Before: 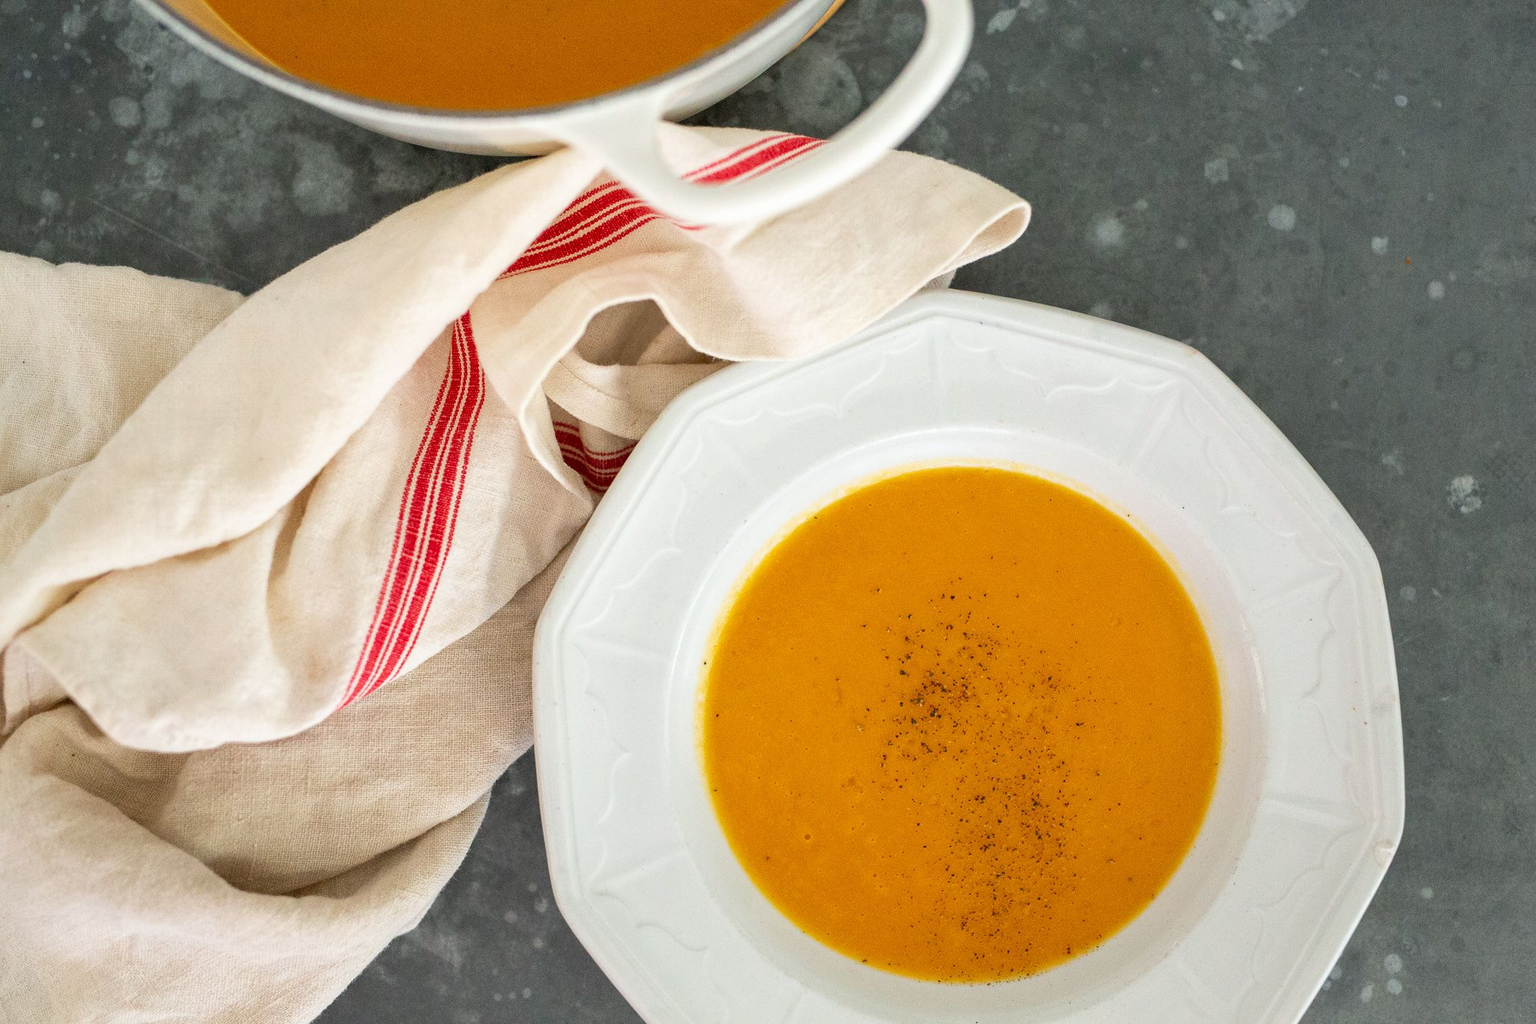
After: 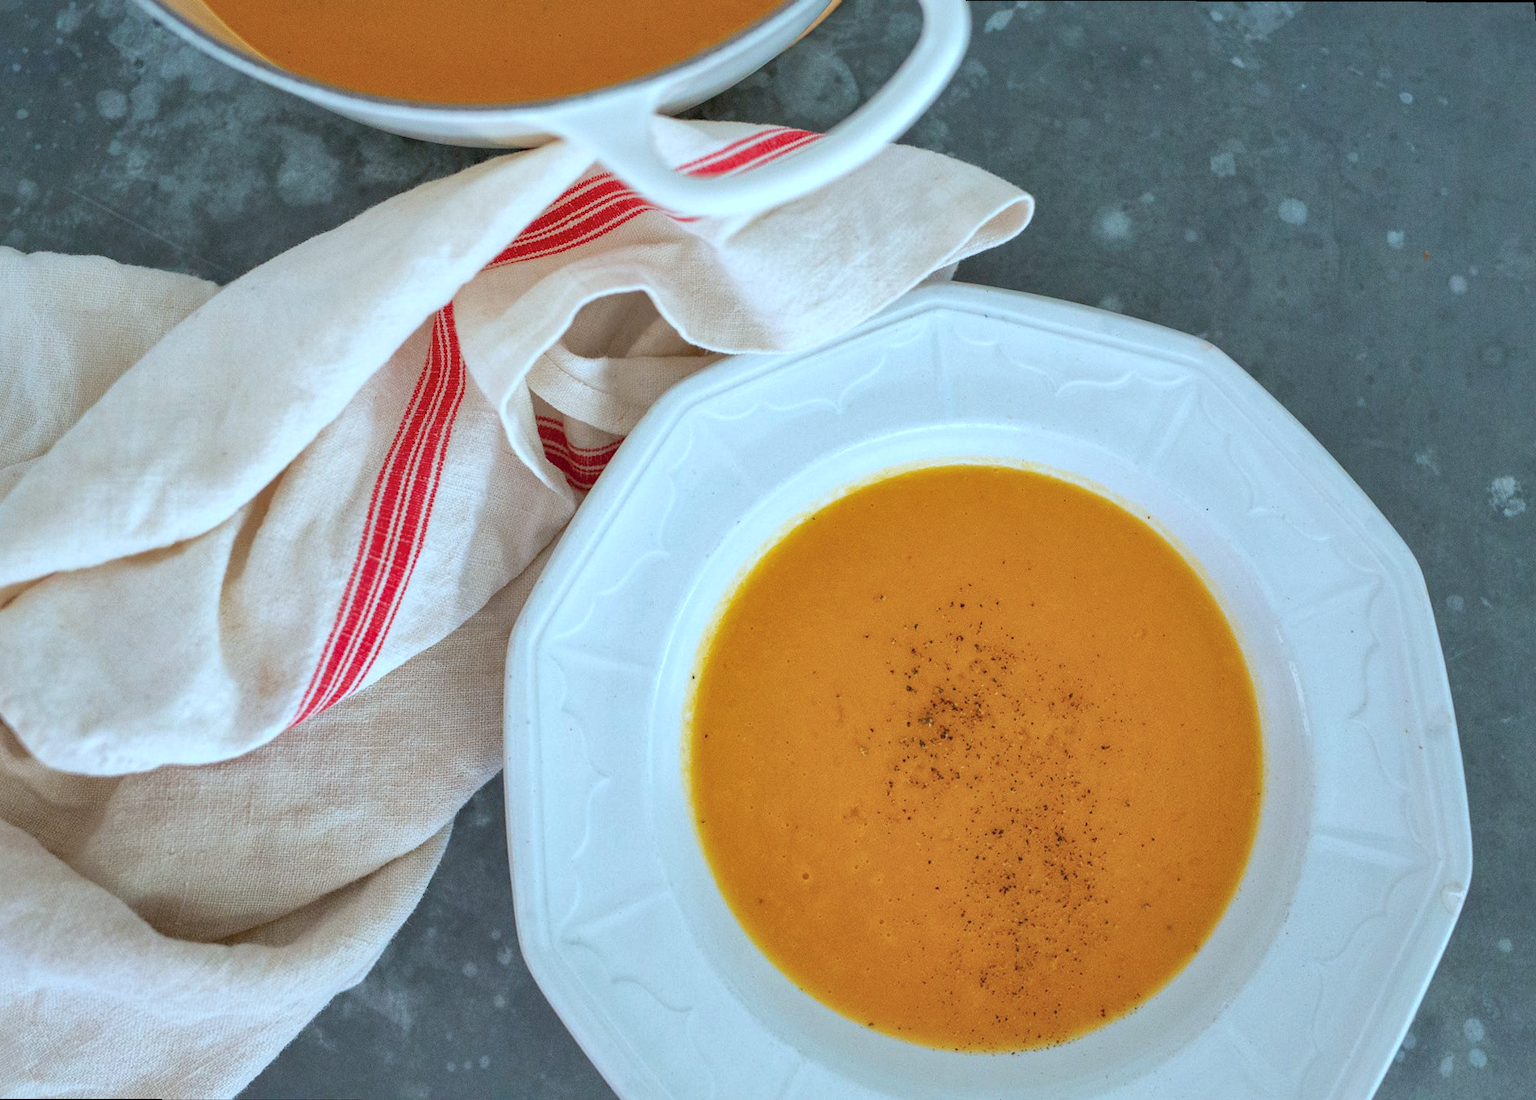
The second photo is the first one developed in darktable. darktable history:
shadows and highlights: on, module defaults
color correction: highlights a* -9.35, highlights b* -23.15
rotate and perspective: rotation 0.215°, lens shift (vertical) -0.139, crop left 0.069, crop right 0.939, crop top 0.002, crop bottom 0.996
